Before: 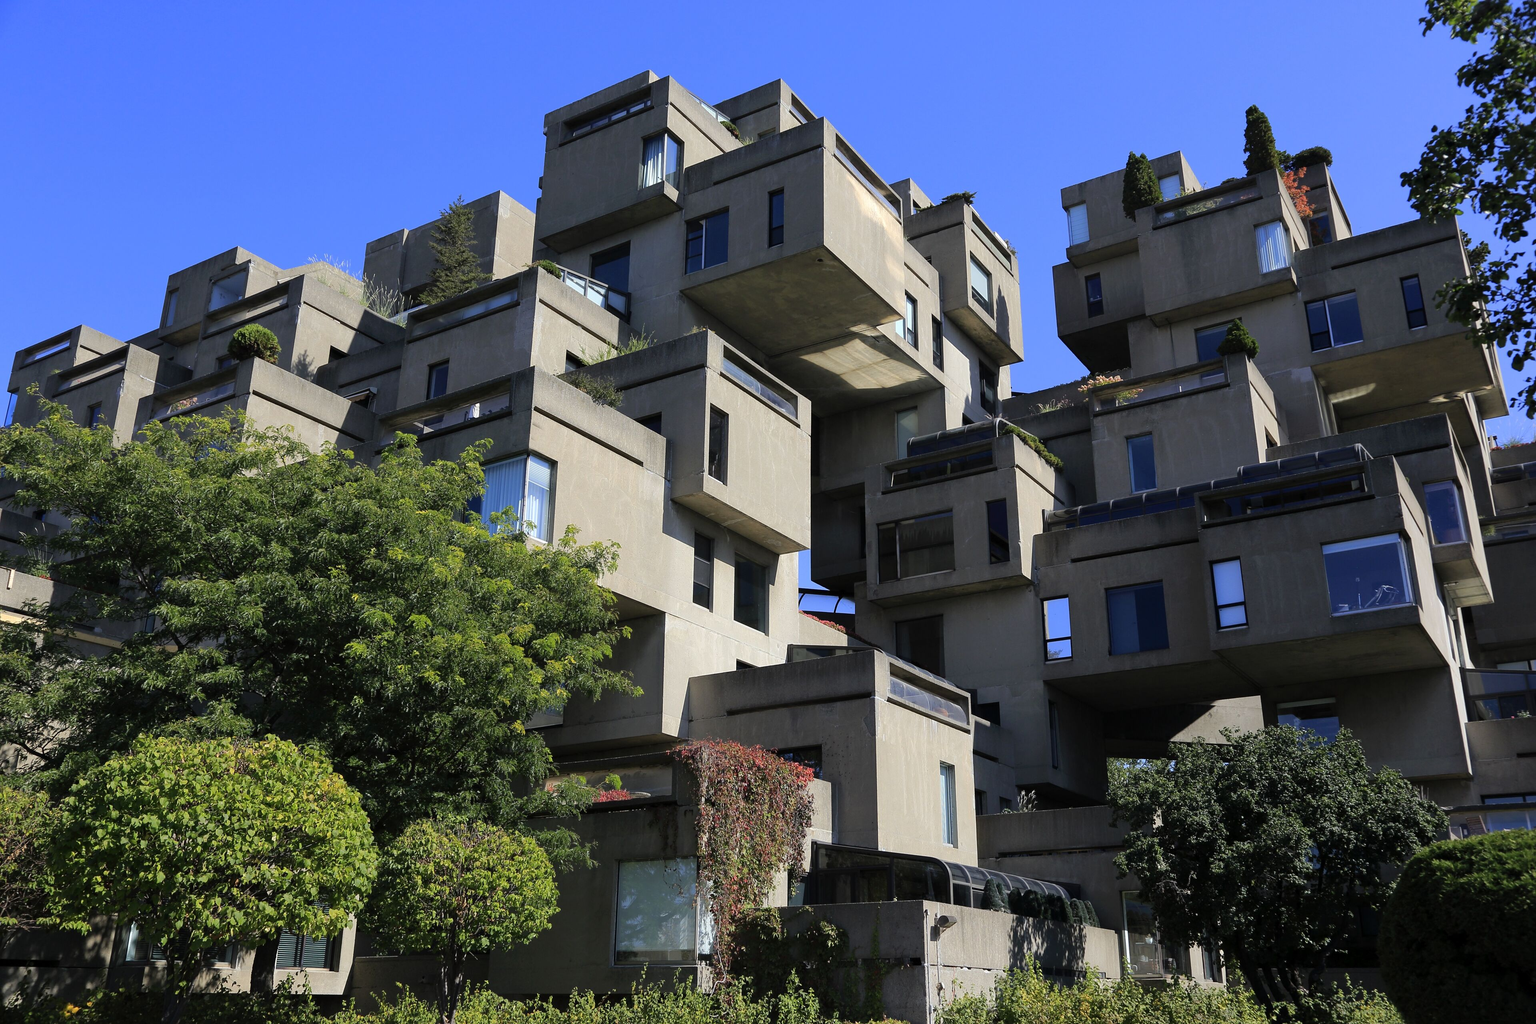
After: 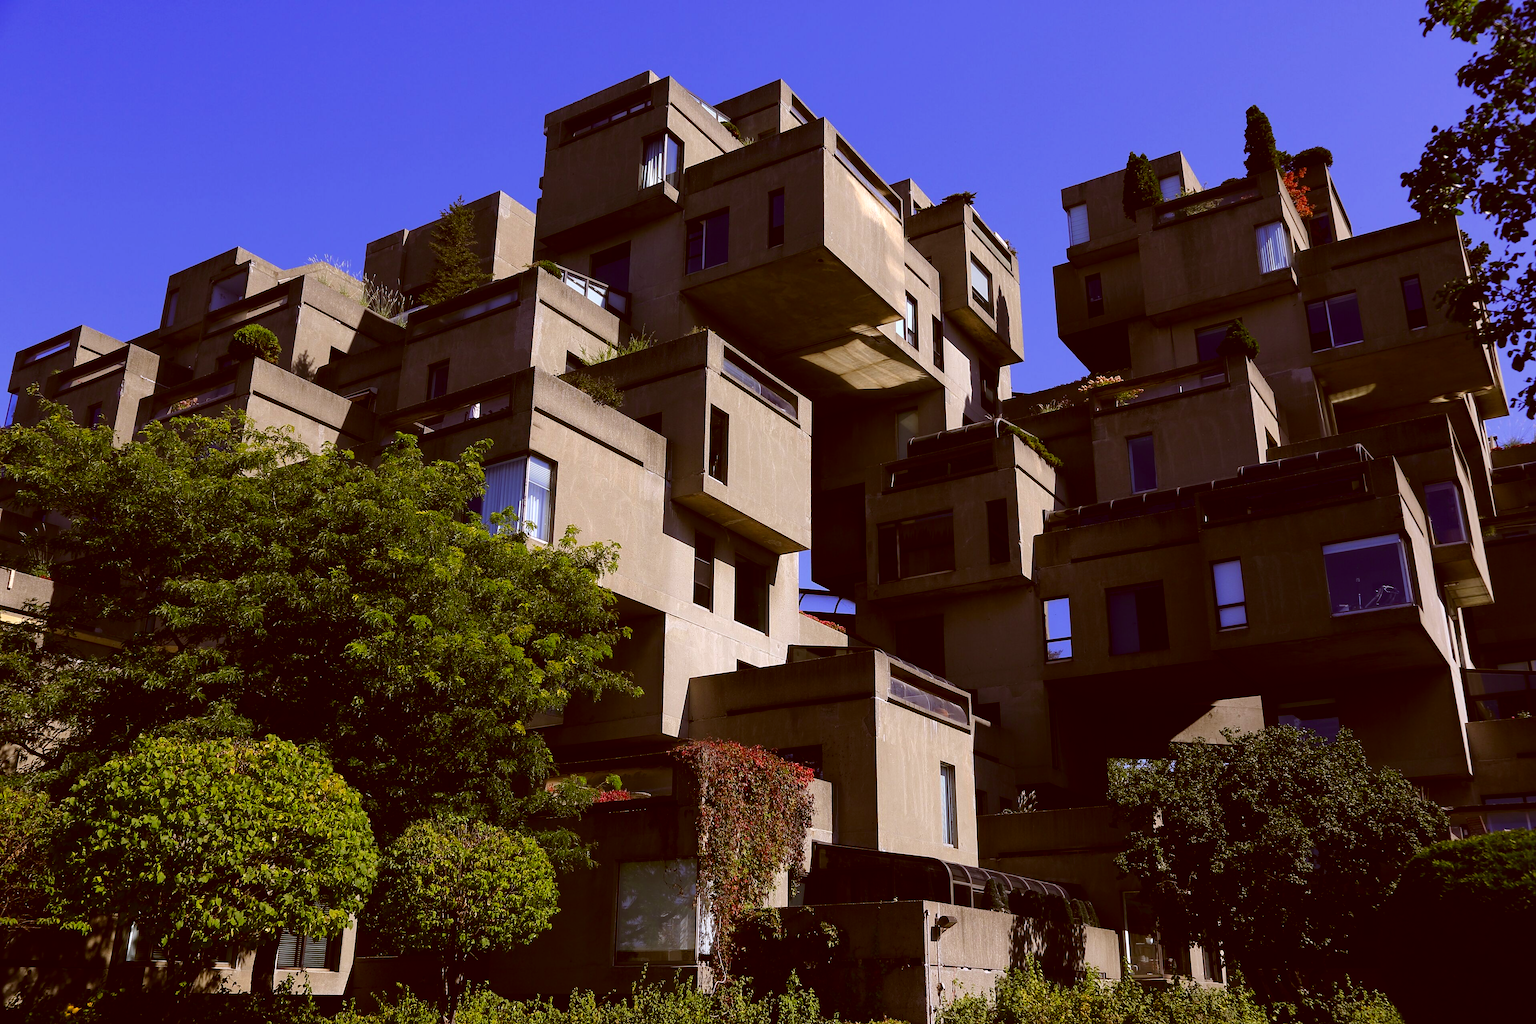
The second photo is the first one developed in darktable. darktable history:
contrast brightness saturation: contrast 0.1, brightness -0.26, saturation 0.14
white balance: red 1.066, blue 1.119
color correction: highlights a* -5.3, highlights b* 9.8, shadows a* 9.8, shadows b* 24.26
